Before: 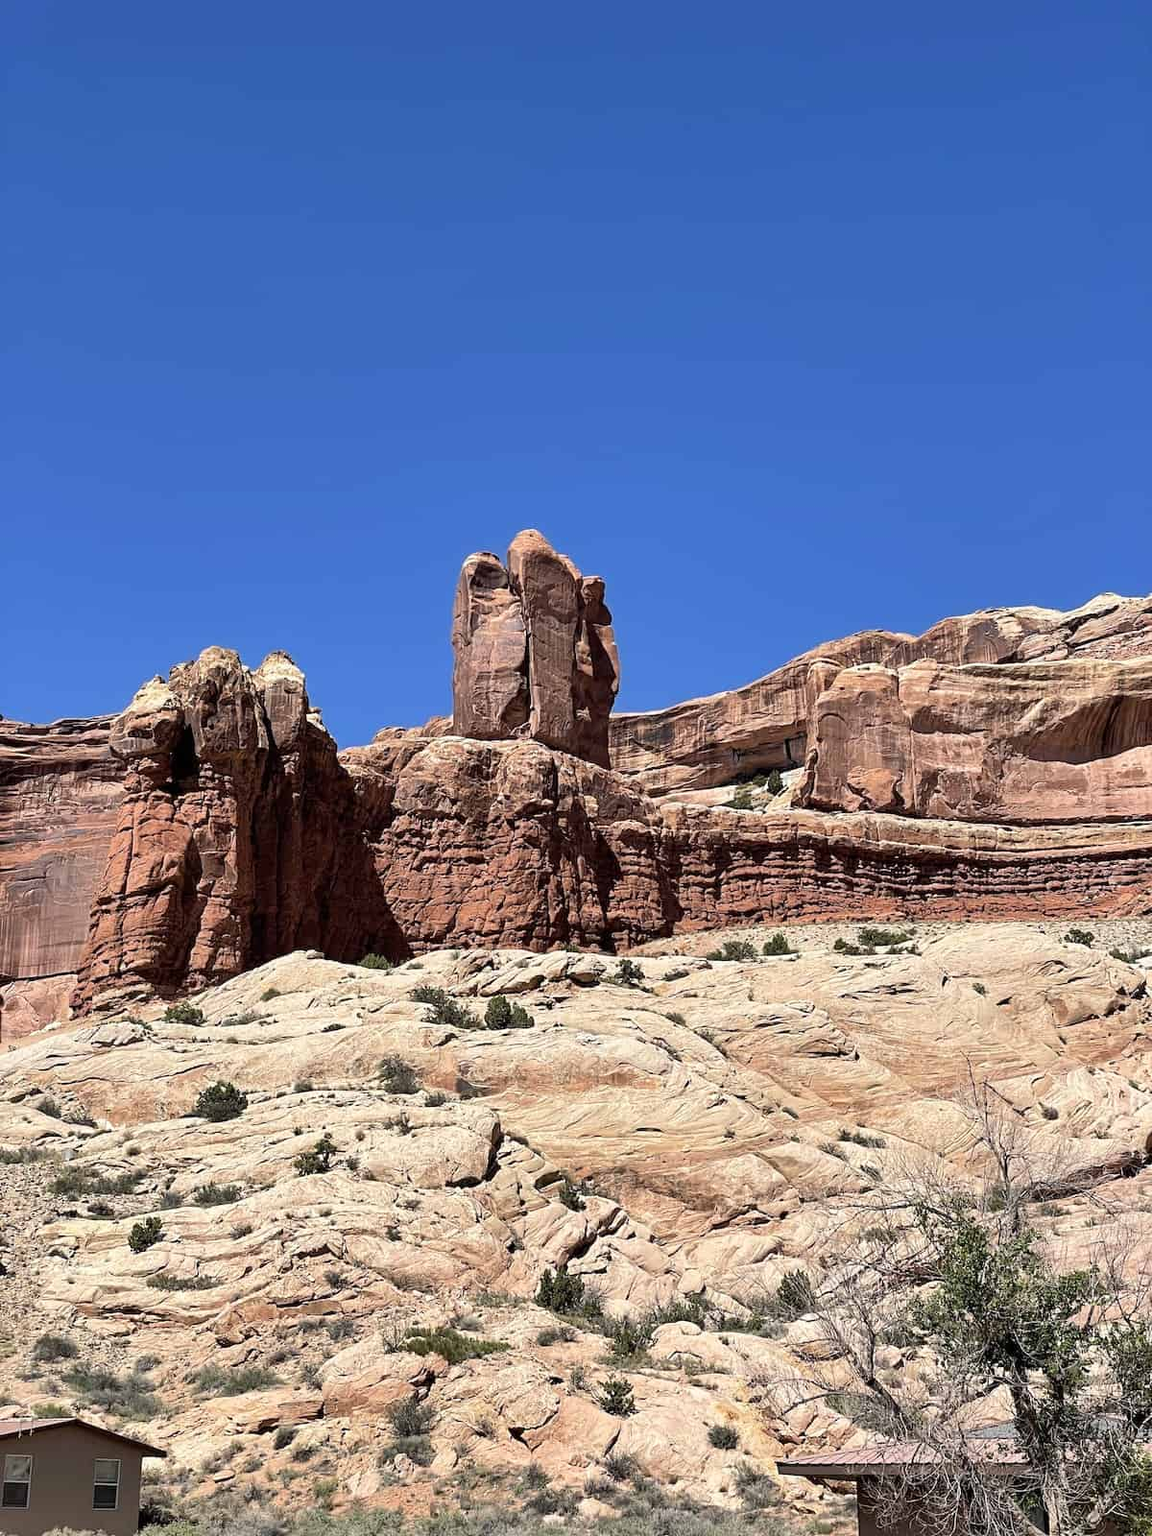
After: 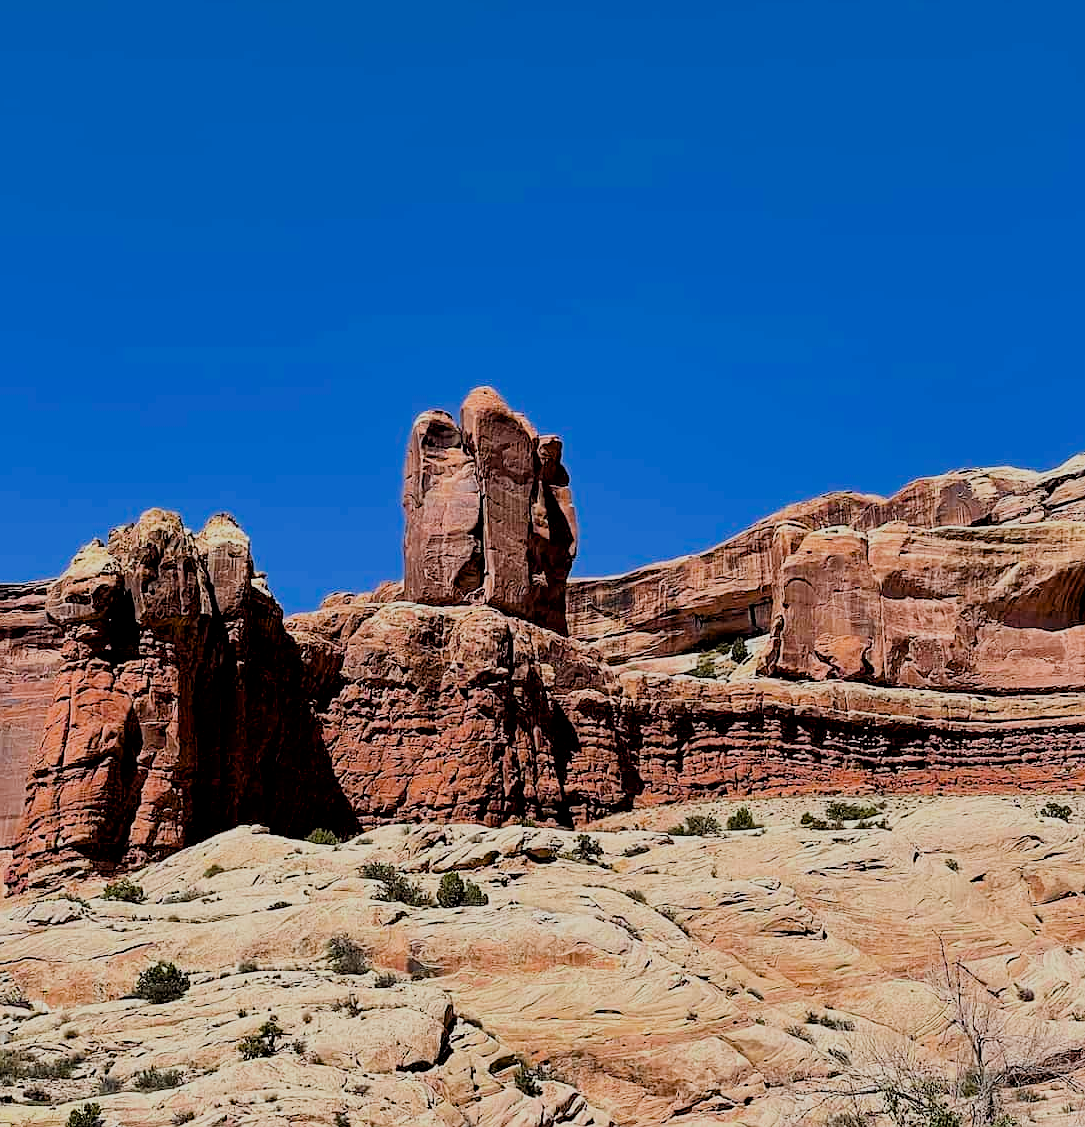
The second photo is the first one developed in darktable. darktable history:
filmic rgb: black relative exposure -7.65 EV, white relative exposure 4.56 EV, hardness 3.61, contrast 1.058
color balance rgb: shadows lift › chroma 2.02%, shadows lift › hue 49.51°, perceptual saturation grading › global saturation 25.807%
sharpen: radius 0.998
crop: left 5.715%, top 10.316%, right 3.821%, bottom 19.191%
exposure: black level correction 0.009, exposure -0.161 EV, compensate highlight preservation false
